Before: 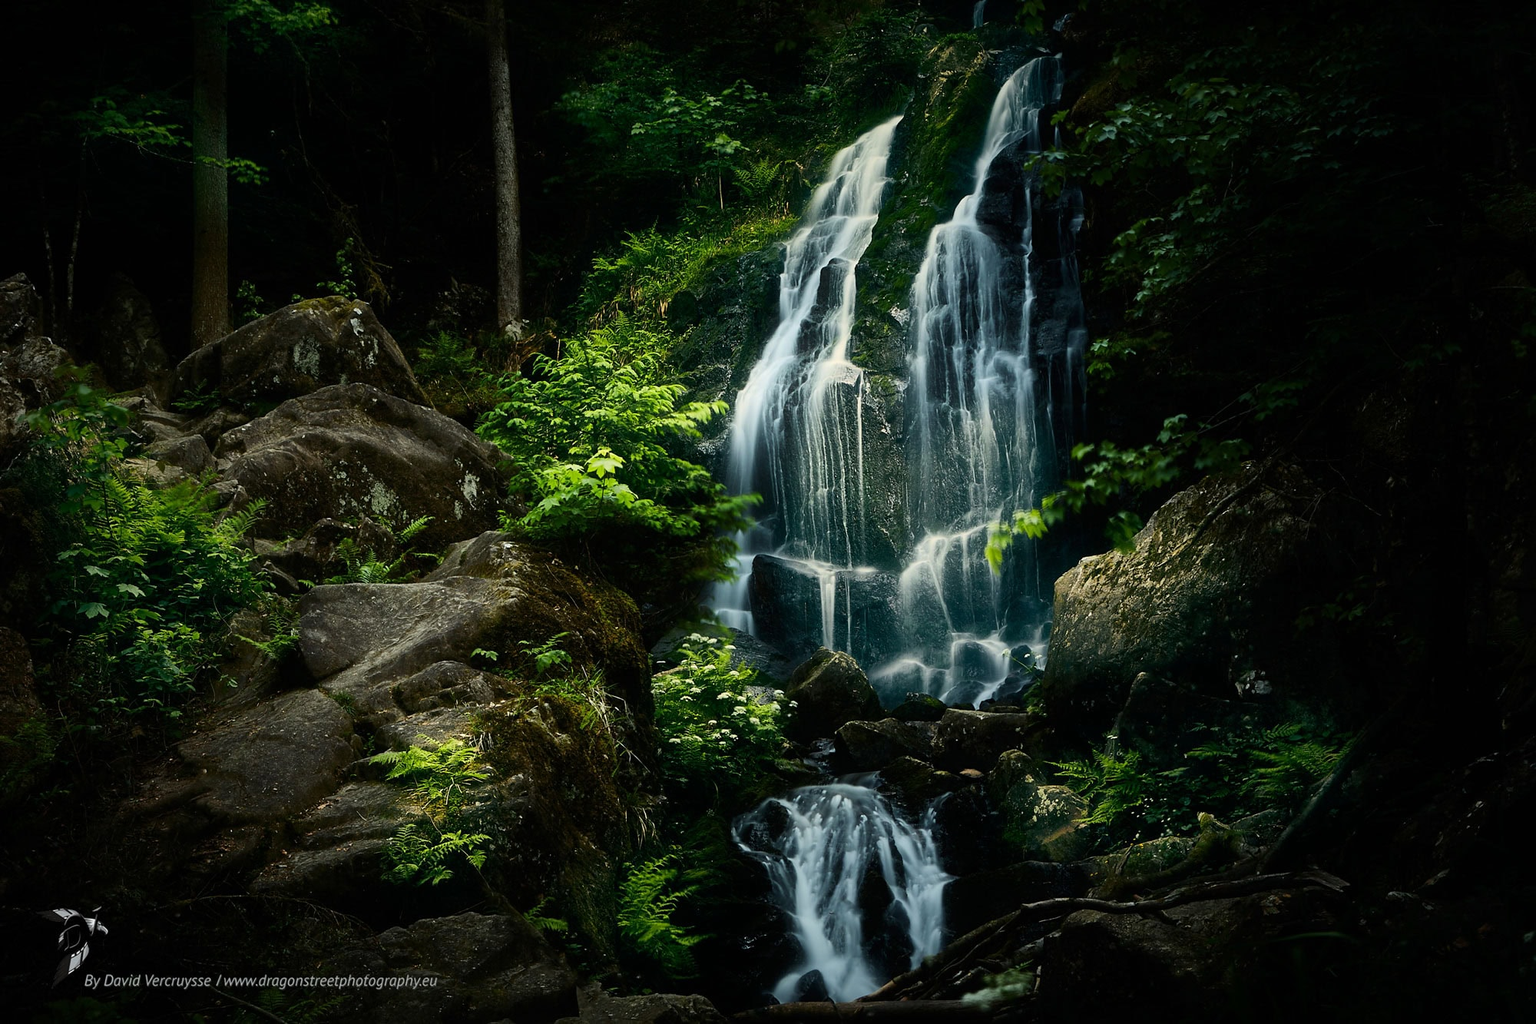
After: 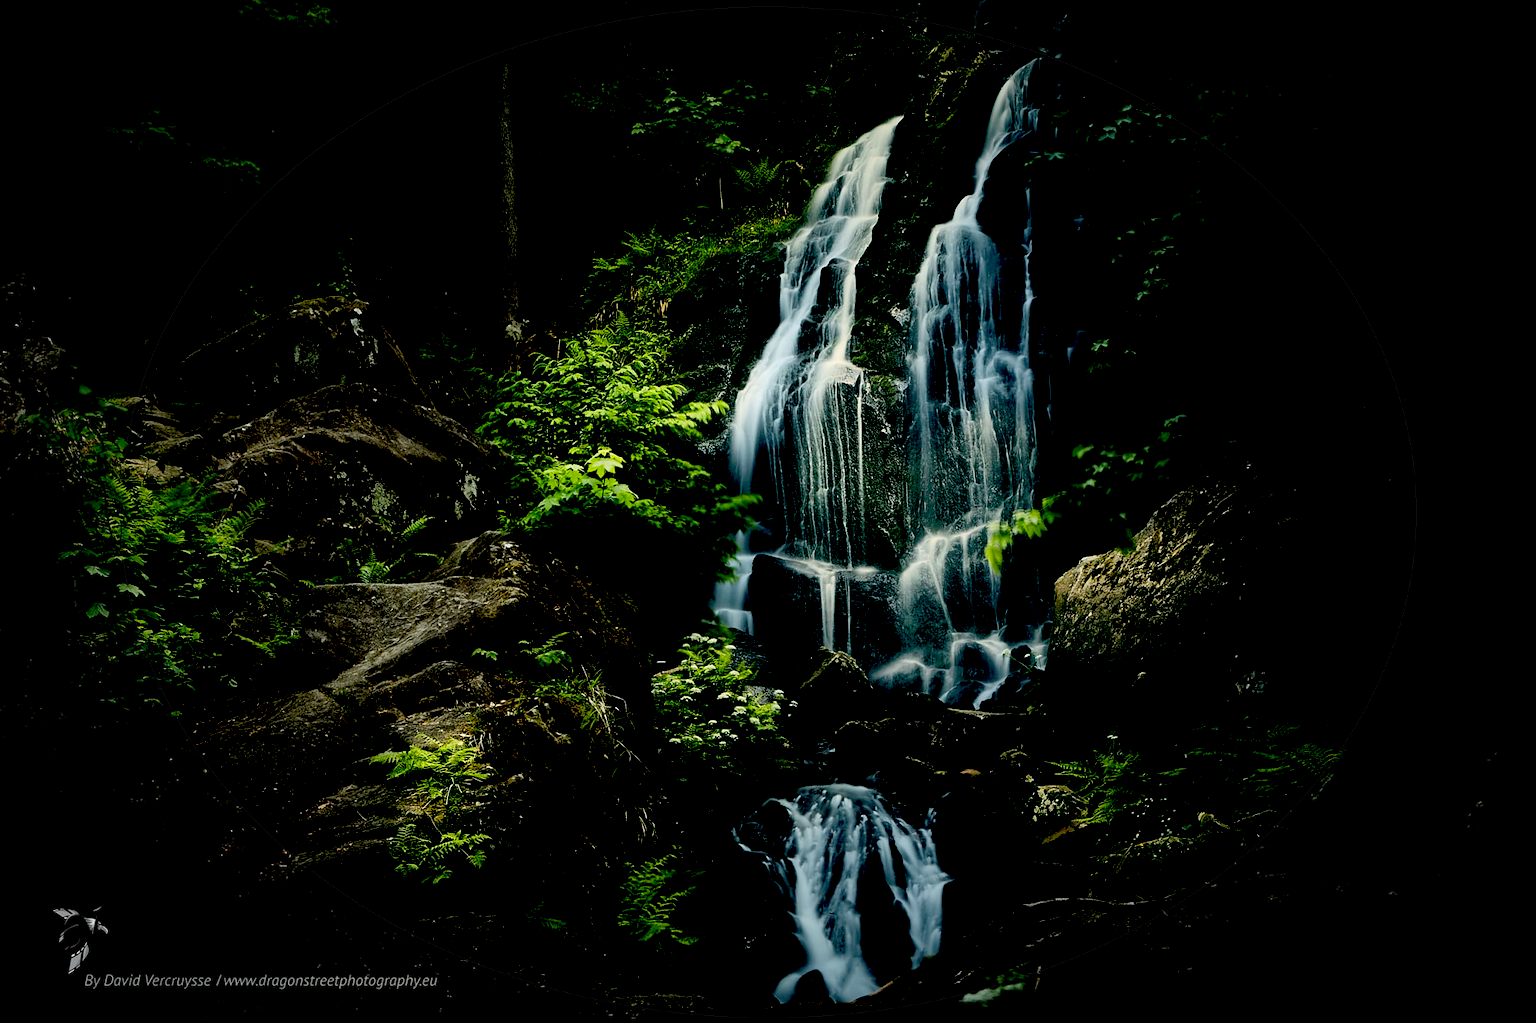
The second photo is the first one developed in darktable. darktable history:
exposure: black level correction 0.047, exposure 0.014 EV, compensate highlight preservation false
vignetting: fall-off start 84.23%, fall-off radius 79.95%, width/height ratio 1.22, unbound false
